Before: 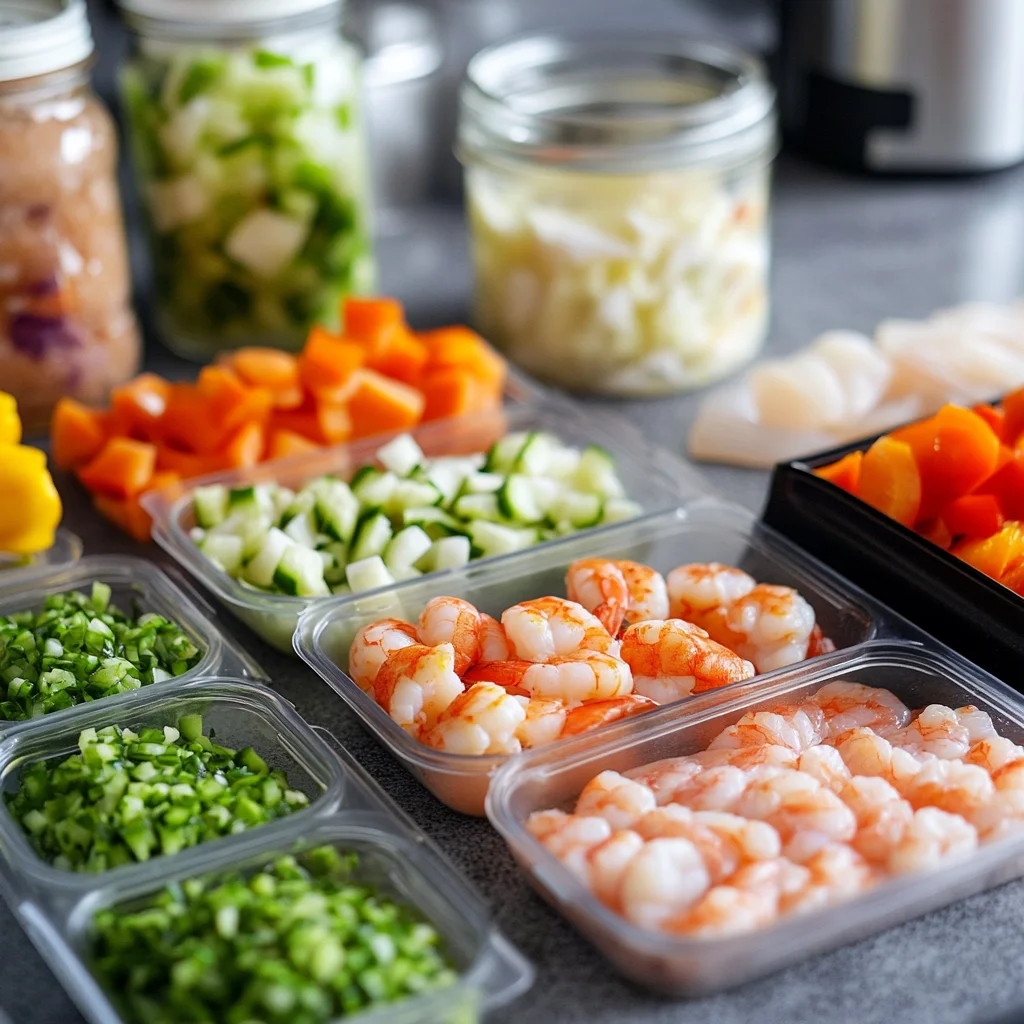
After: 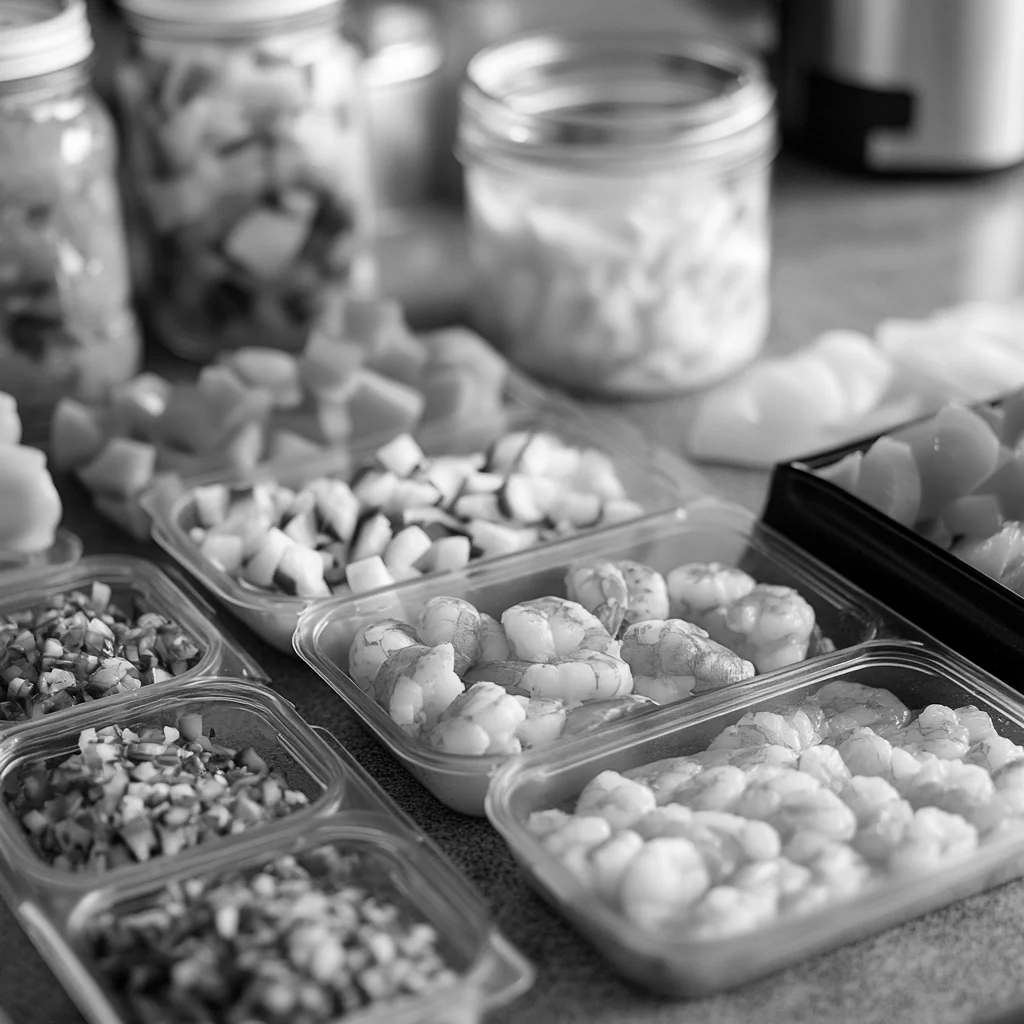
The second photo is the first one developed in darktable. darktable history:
color balance rgb: perceptual saturation grading › global saturation 30%, global vibrance 20%
monochrome: on, module defaults
